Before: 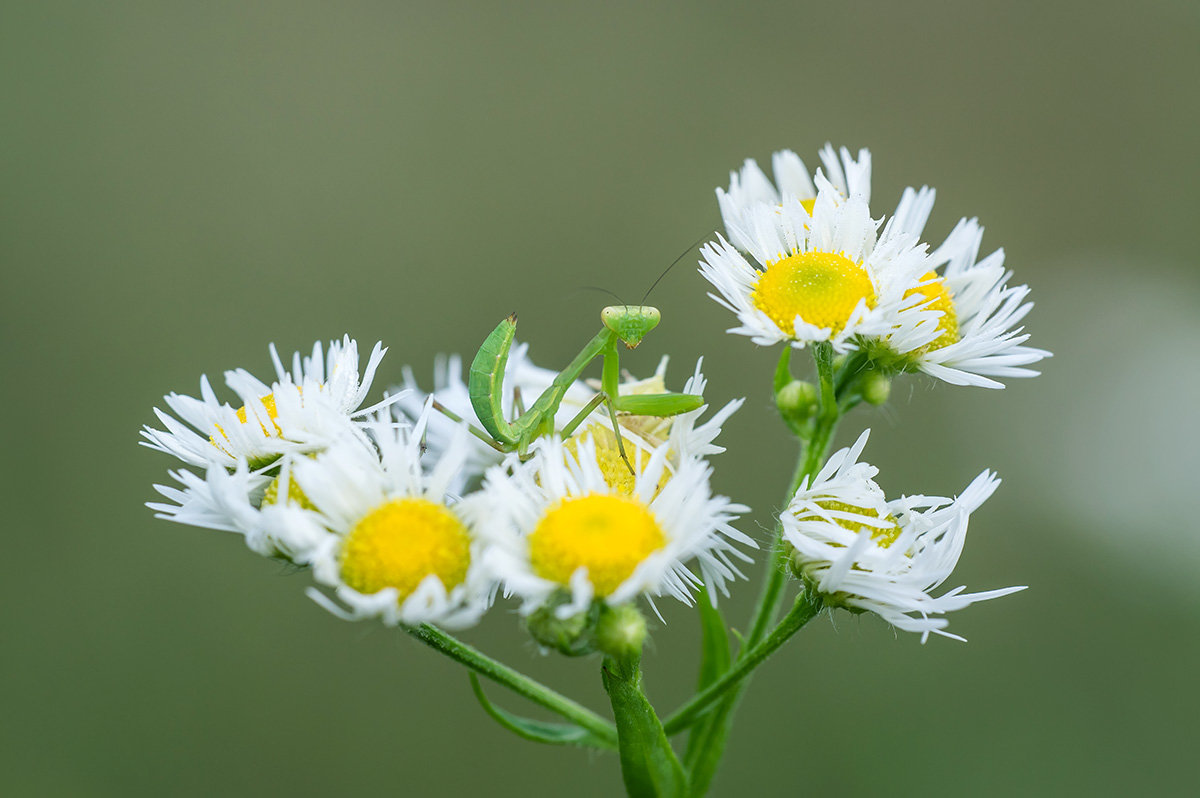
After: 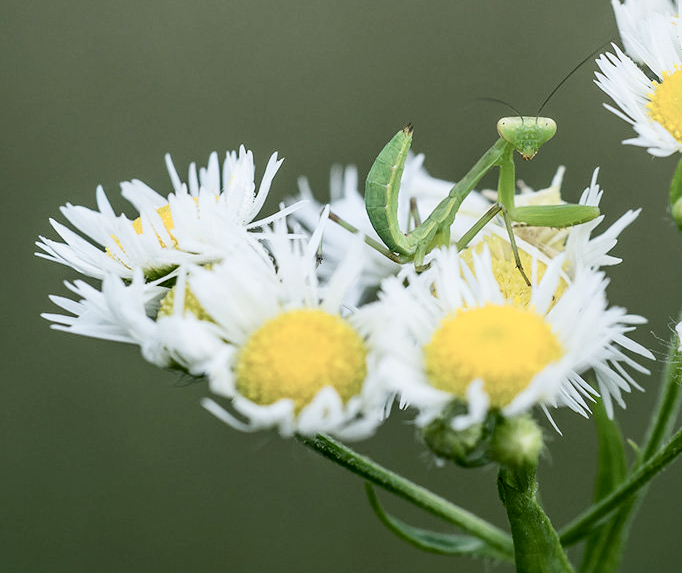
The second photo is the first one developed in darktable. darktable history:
exposure: black level correction 0.011, exposure -0.473 EV, compensate exposure bias true, compensate highlight preservation false
crop: left 8.688%, top 23.693%, right 34.409%, bottom 4.449%
contrast brightness saturation: contrast 0.245, saturation -0.305
